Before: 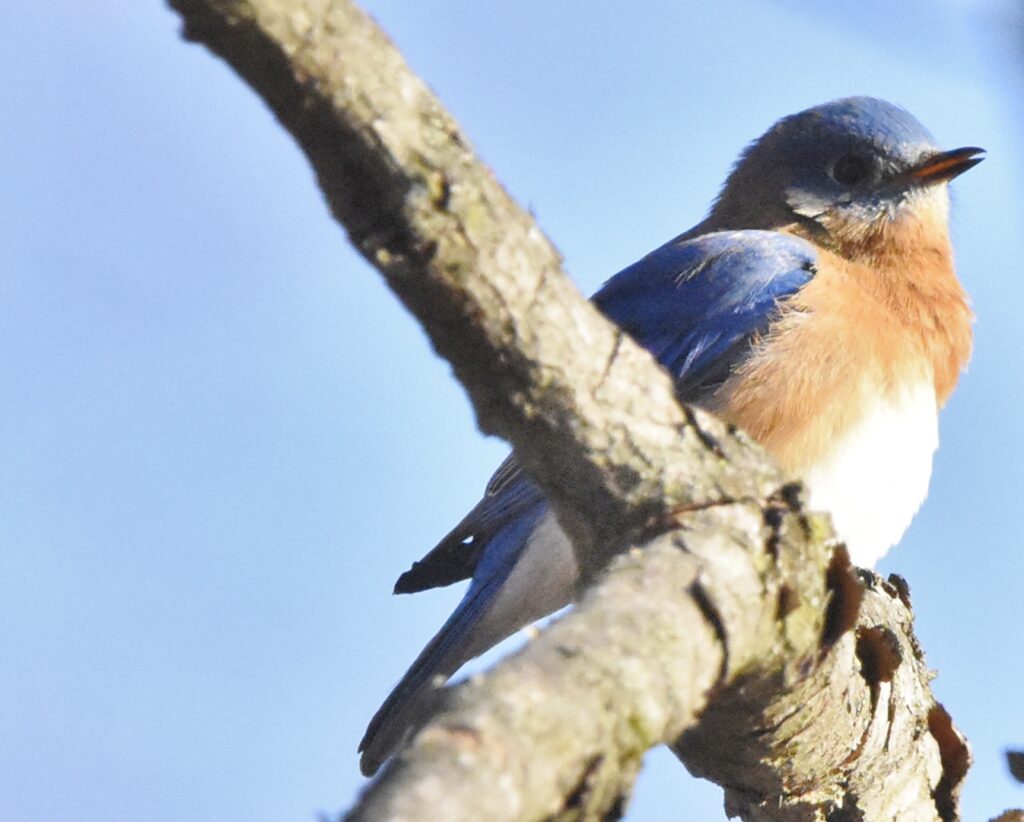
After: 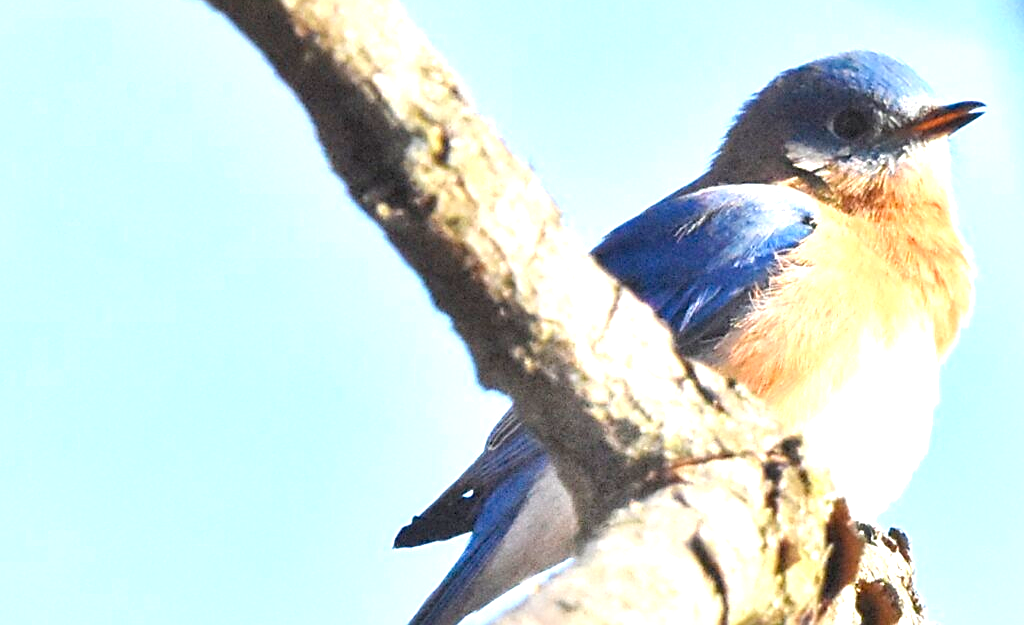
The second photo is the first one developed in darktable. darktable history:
crop: top 5.716%, bottom 18.201%
color zones: curves: ch0 [(0, 0.5) (0.125, 0.4) (0.25, 0.5) (0.375, 0.4) (0.5, 0.4) (0.625, 0.35) (0.75, 0.35) (0.875, 0.5)]; ch1 [(0, 0.35) (0.125, 0.45) (0.25, 0.35) (0.375, 0.35) (0.5, 0.35) (0.625, 0.35) (0.75, 0.45) (0.875, 0.35)]; ch2 [(0, 0.6) (0.125, 0.5) (0.25, 0.5) (0.375, 0.6) (0.5, 0.6) (0.625, 0.5) (0.75, 0.5) (0.875, 0.5)], mix -93.74%
sharpen: on, module defaults
exposure: black level correction 0, exposure 0.93 EV, compensate highlight preservation false
